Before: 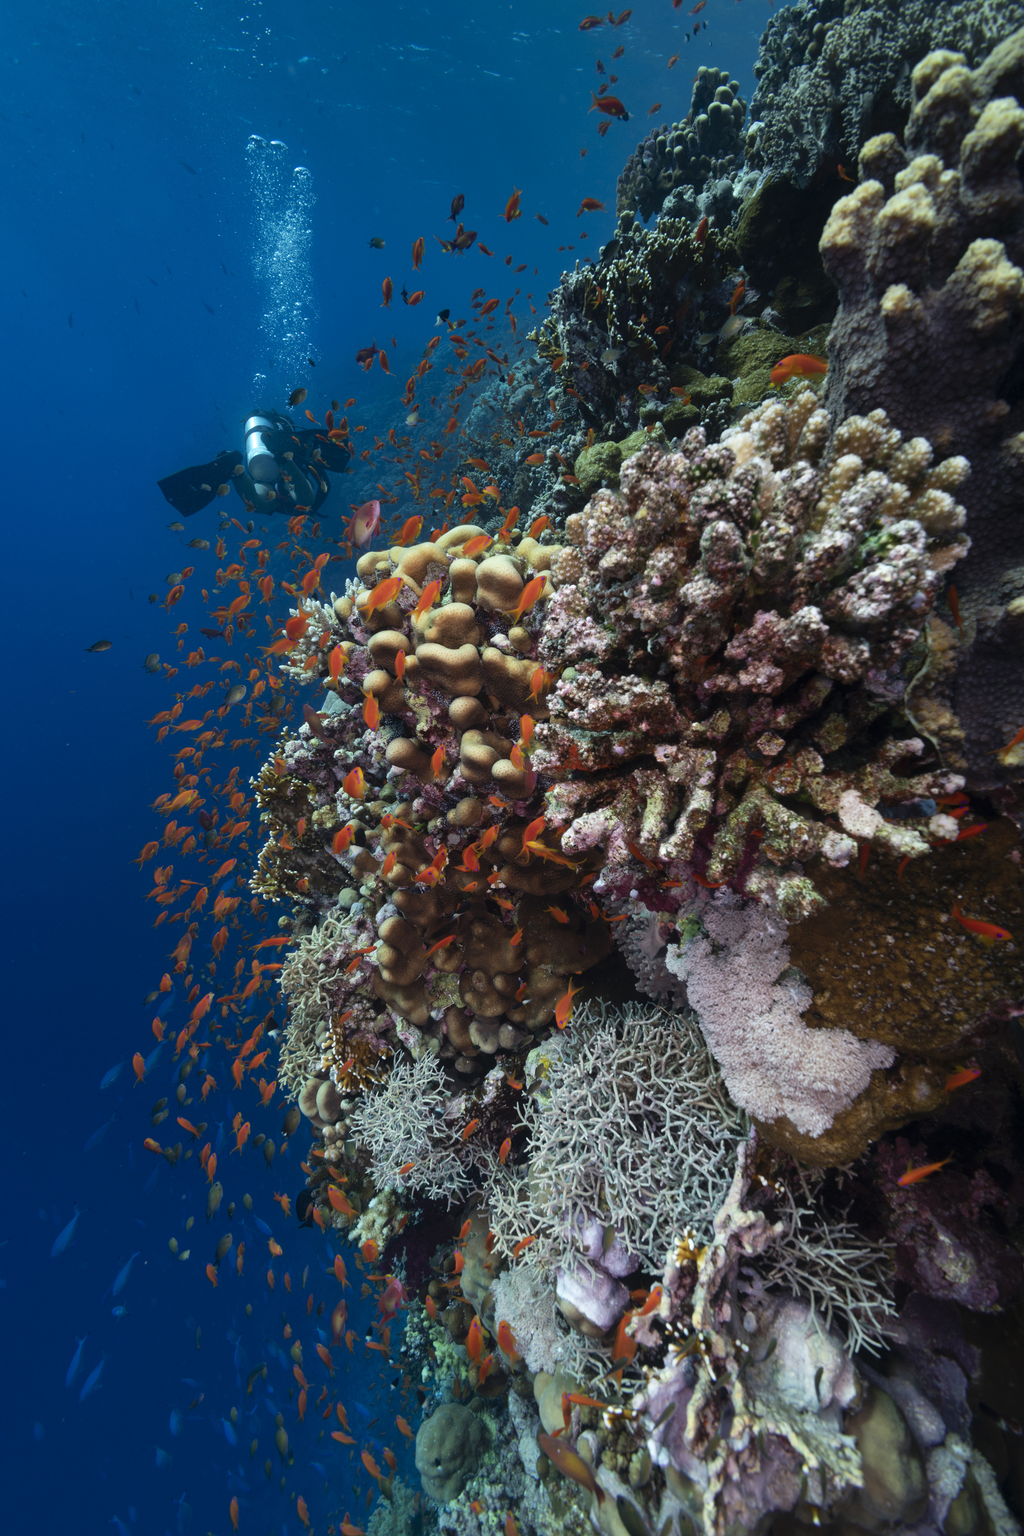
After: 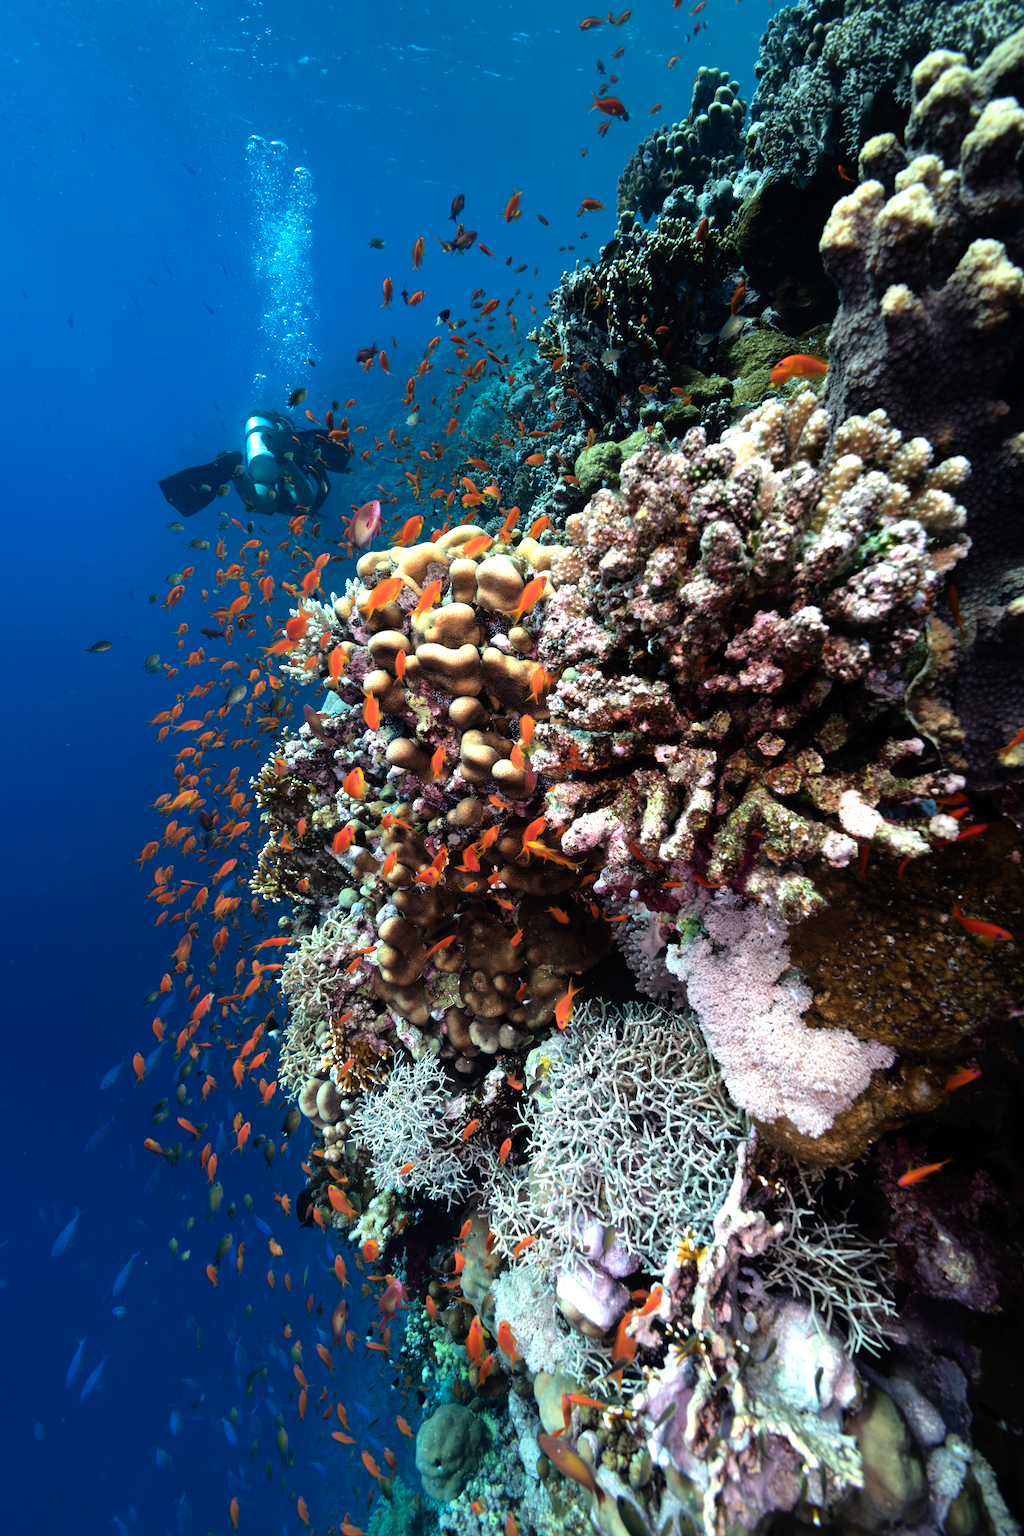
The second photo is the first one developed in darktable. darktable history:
tone equalizer: -8 EV -1.08 EV, -7 EV -1.02 EV, -6 EV -0.906 EV, -5 EV -0.603 EV, -3 EV 0.573 EV, -2 EV 0.889 EV, -1 EV 0.99 EV, +0 EV 1.08 EV
